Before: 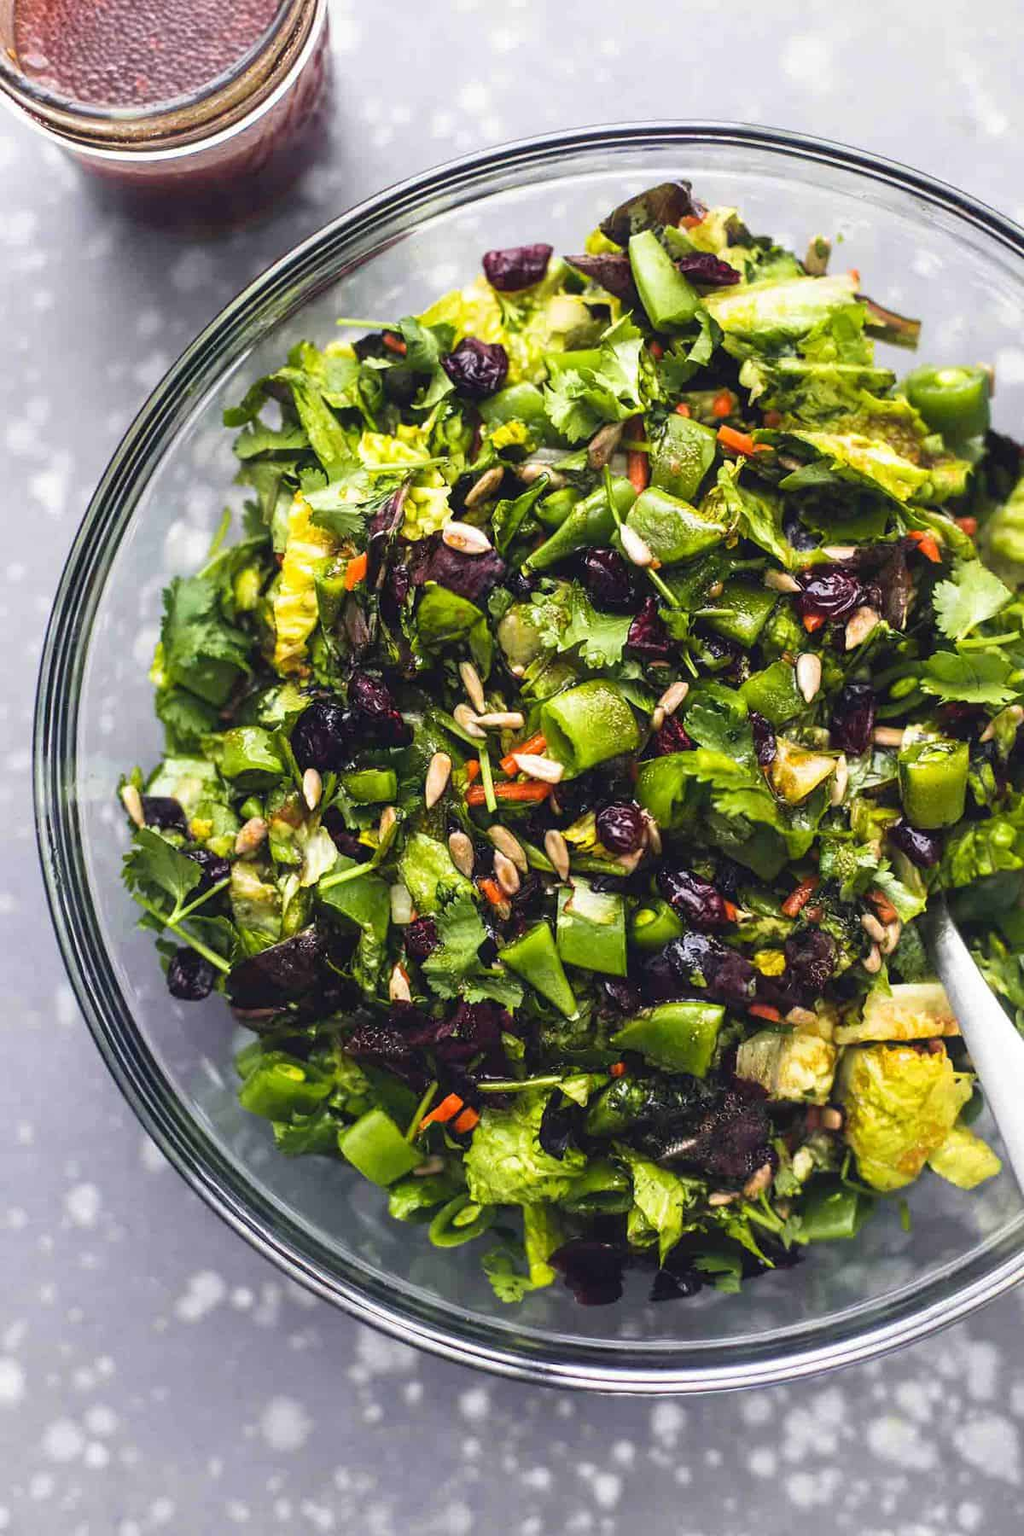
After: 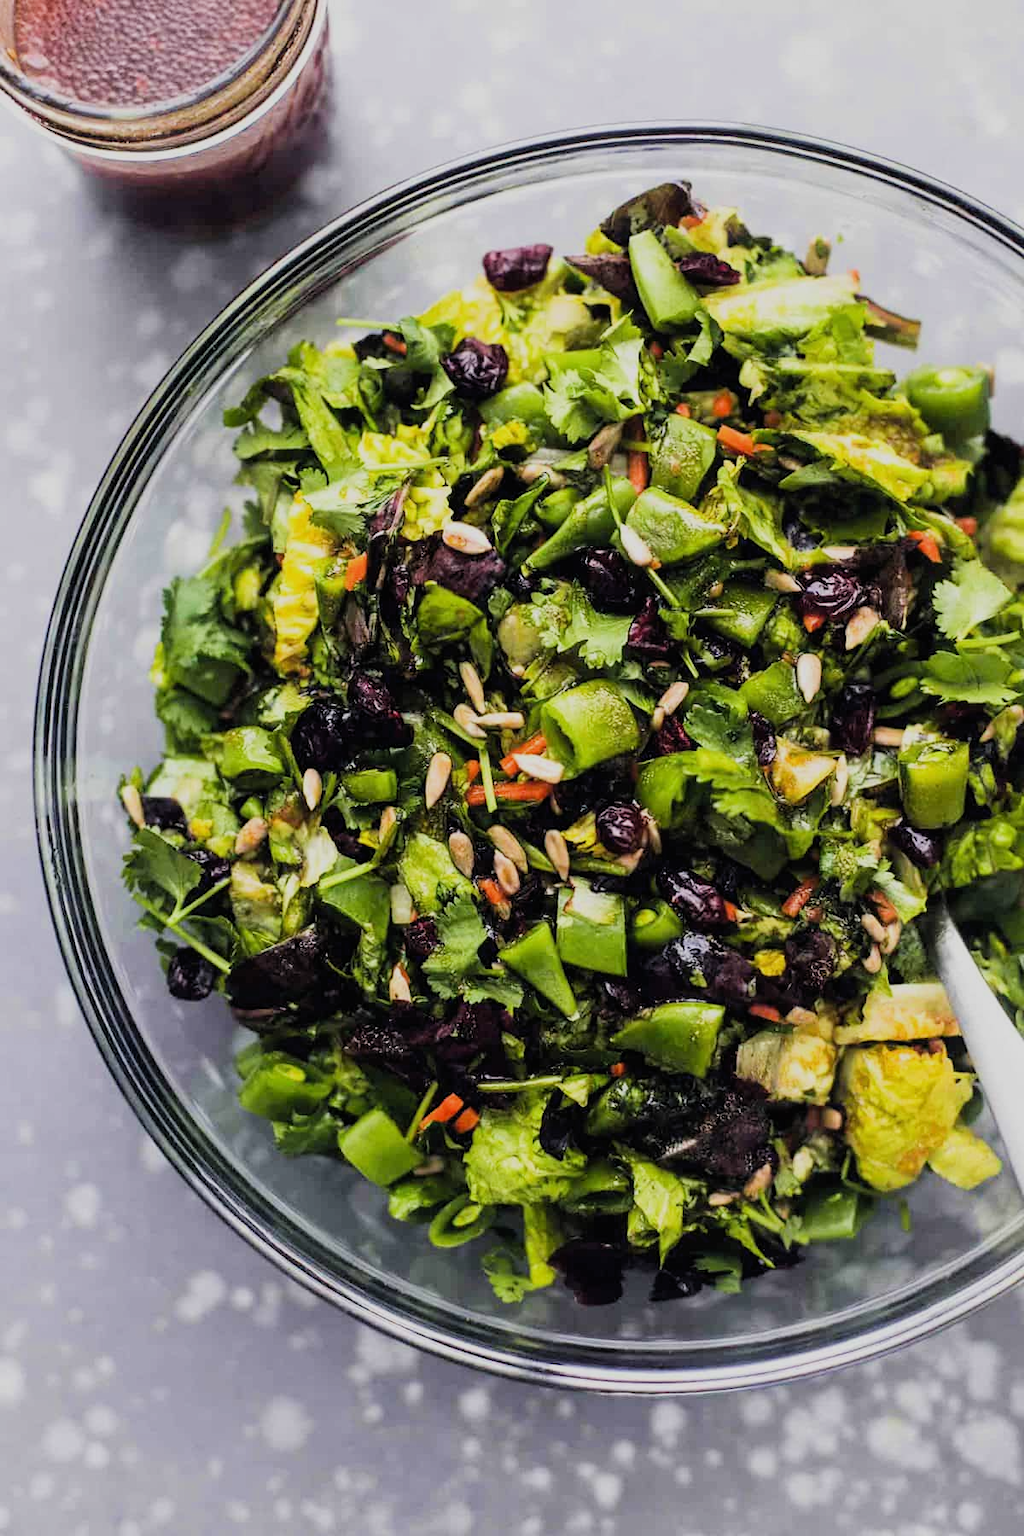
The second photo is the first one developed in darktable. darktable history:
filmic rgb: middle gray luminance 29.2%, black relative exposure -10.31 EV, white relative exposure 5.48 EV, threshold 5.98 EV, target black luminance 0%, hardness 3.97, latitude 1.38%, contrast 1.126, highlights saturation mix 4.22%, shadows ↔ highlights balance 15.94%, enable highlight reconstruction true
